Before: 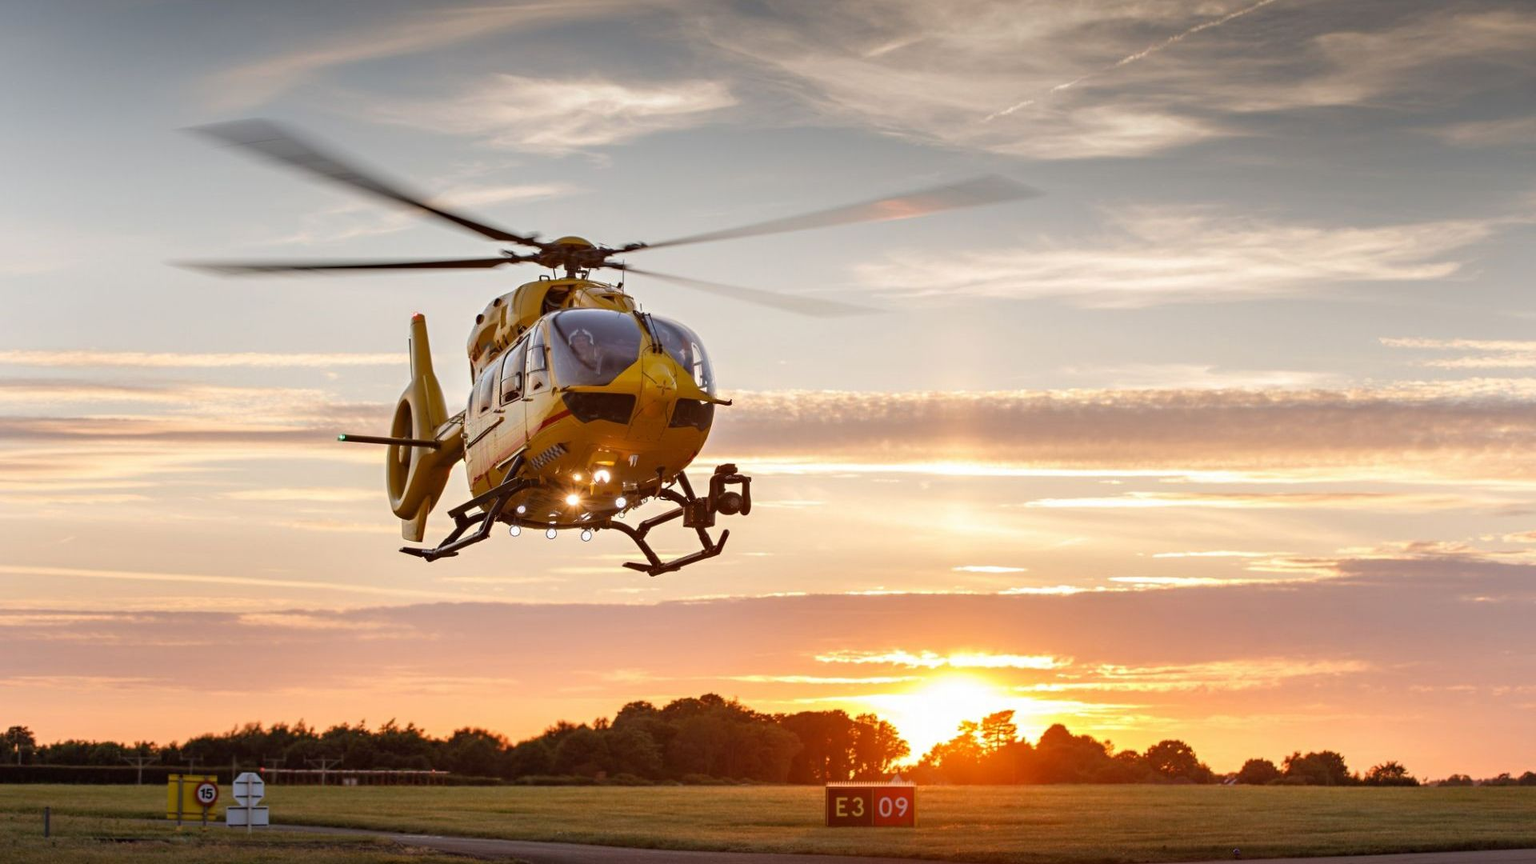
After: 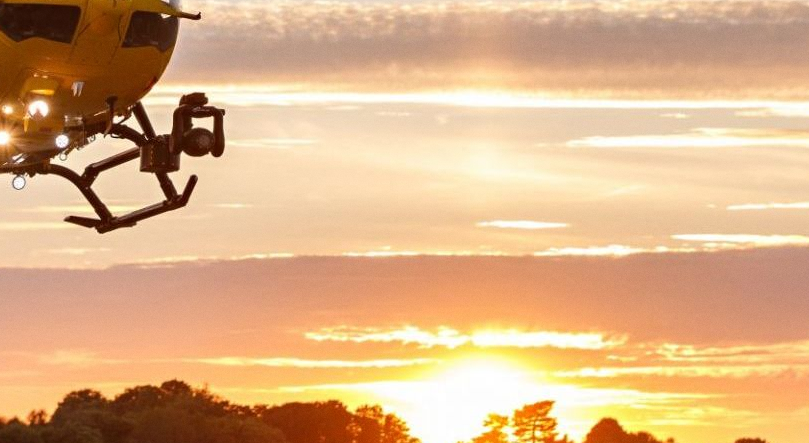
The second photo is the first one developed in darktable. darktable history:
grain: coarseness 0.09 ISO, strength 10%
crop: left 37.221%, top 45.169%, right 20.63%, bottom 13.777%
